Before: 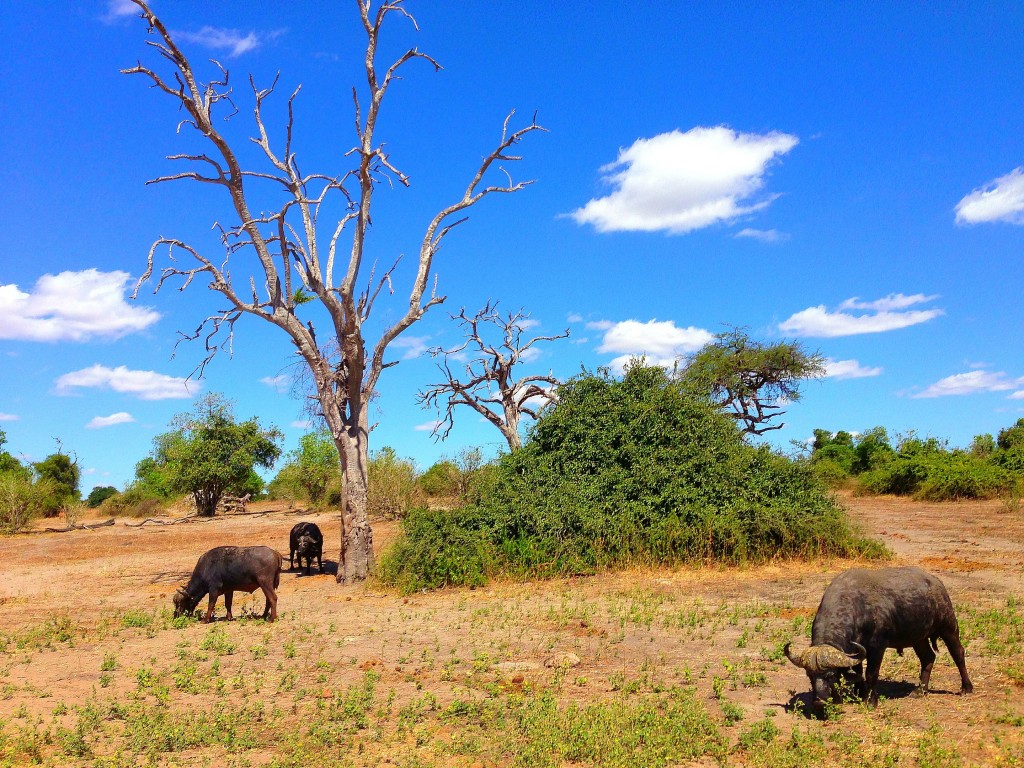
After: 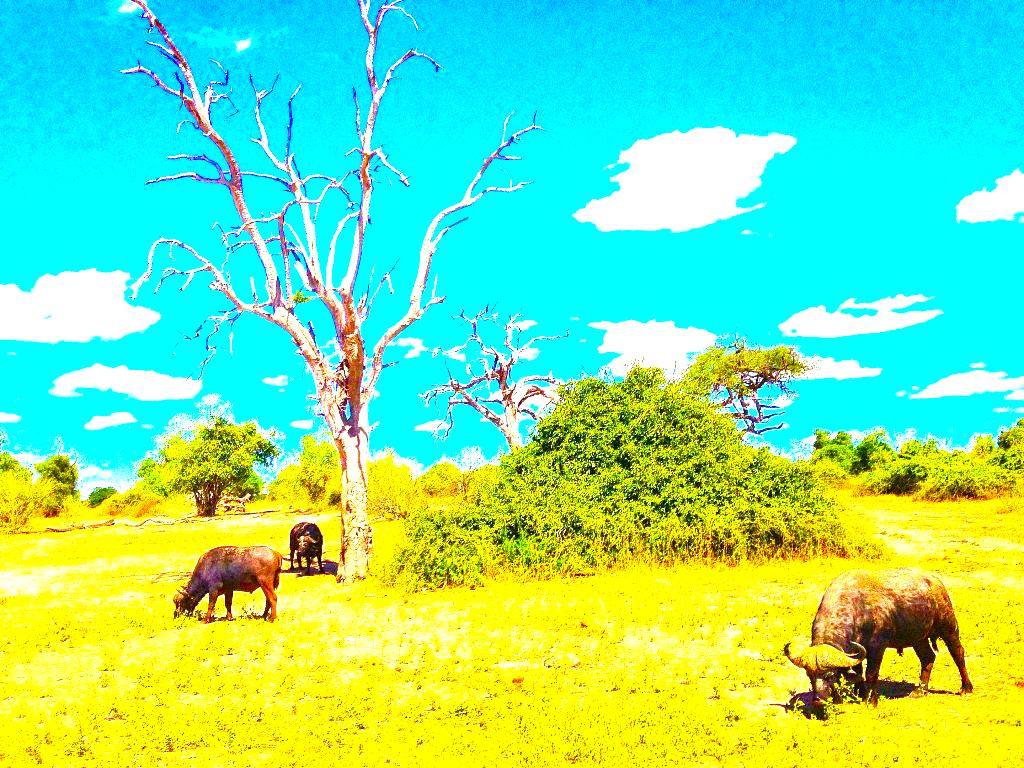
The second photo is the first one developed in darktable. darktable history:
grain: coarseness 9.38 ISO, strength 34.99%, mid-tones bias 0%
color balance rgb: linear chroma grading › global chroma 25%, perceptual saturation grading › global saturation 40%, perceptual saturation grading › highlights -50%, perceptual saturation grading › shadows 30%, perceptual brilliance grading › global brilliance 25%, global vibrance 60%
exposure: black level correction 0, exposure 1.45 EV, compensate exposure bias true, compensate highlight preservation false
